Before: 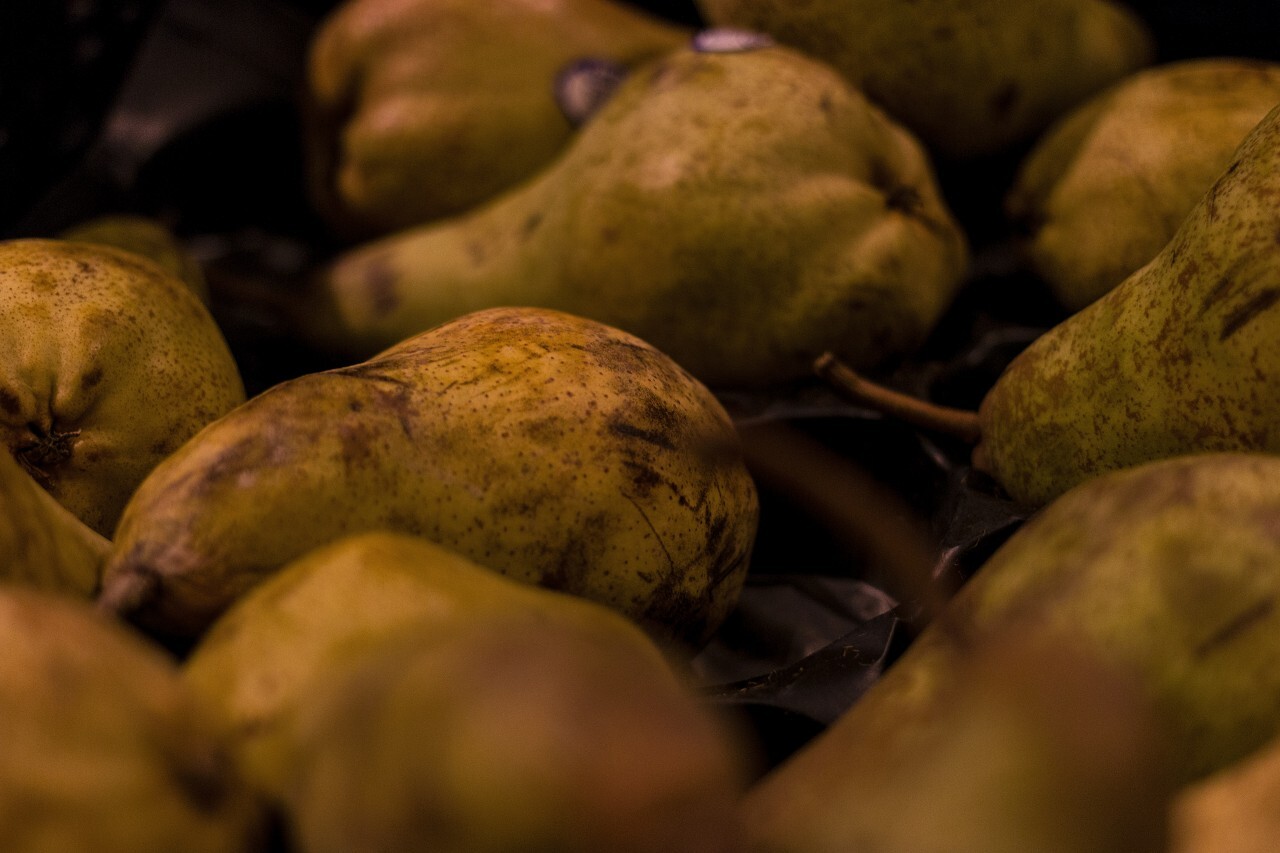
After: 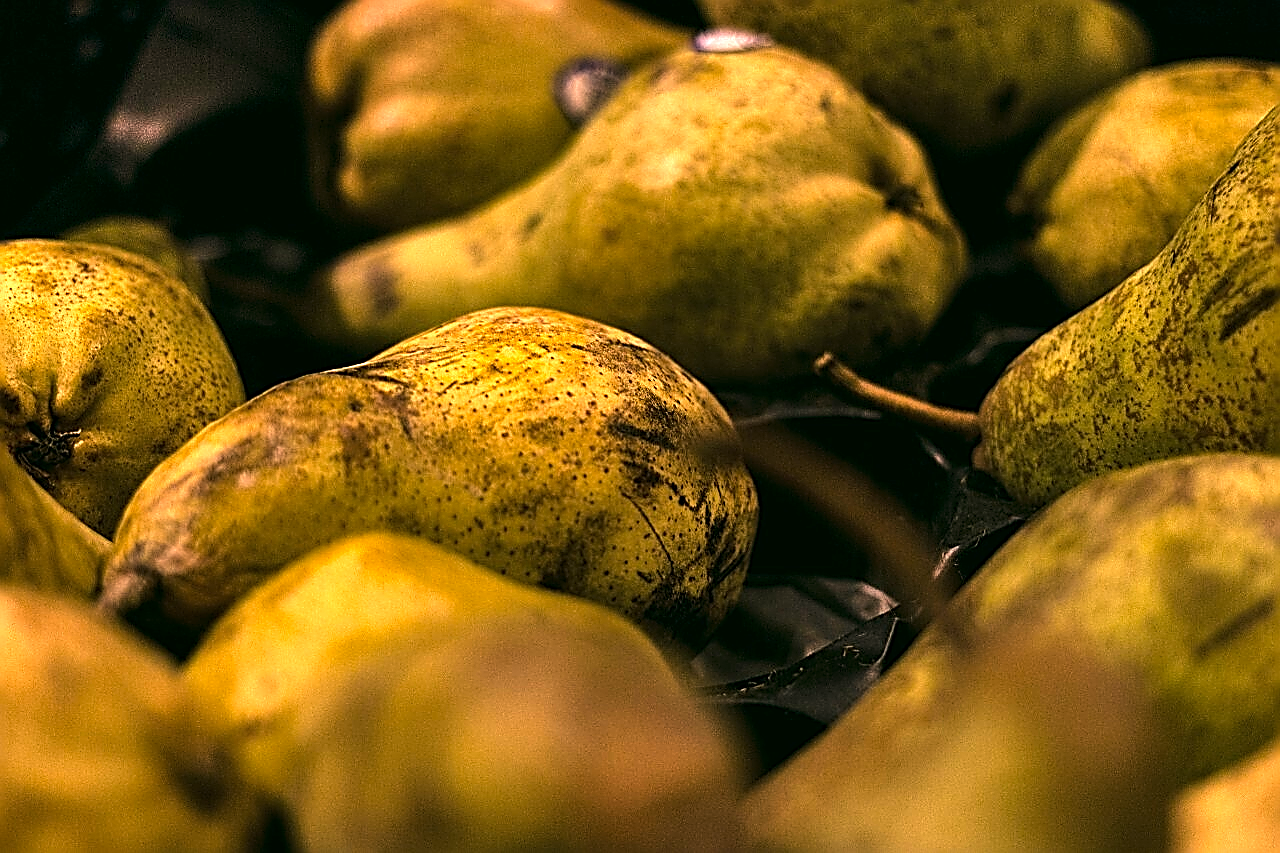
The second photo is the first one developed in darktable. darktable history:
exposure: black level correction 0, exposure 1.2 EV, compensate highlight preservation false
sharpen: amount 1.845
shadows and highlights: soften with gaussian
tone equalizer: -8 EV -0.787 EV, -7 EV -0.722 EV, -6 EV -0.569 EV, -5 EV -0.381 EV, -3 EV 0.387 EV, -2 EV 0.6 EV, -1 EV 0.696 EV, +0 EV 0.728 EV, edges refinement/feathering 500, mask exposure compensation -1.57 EV, preserve details no
color correction: highlights a* -0.392, highlights b* 9.47, shadows a* -9.23, shadows b* 1.06
